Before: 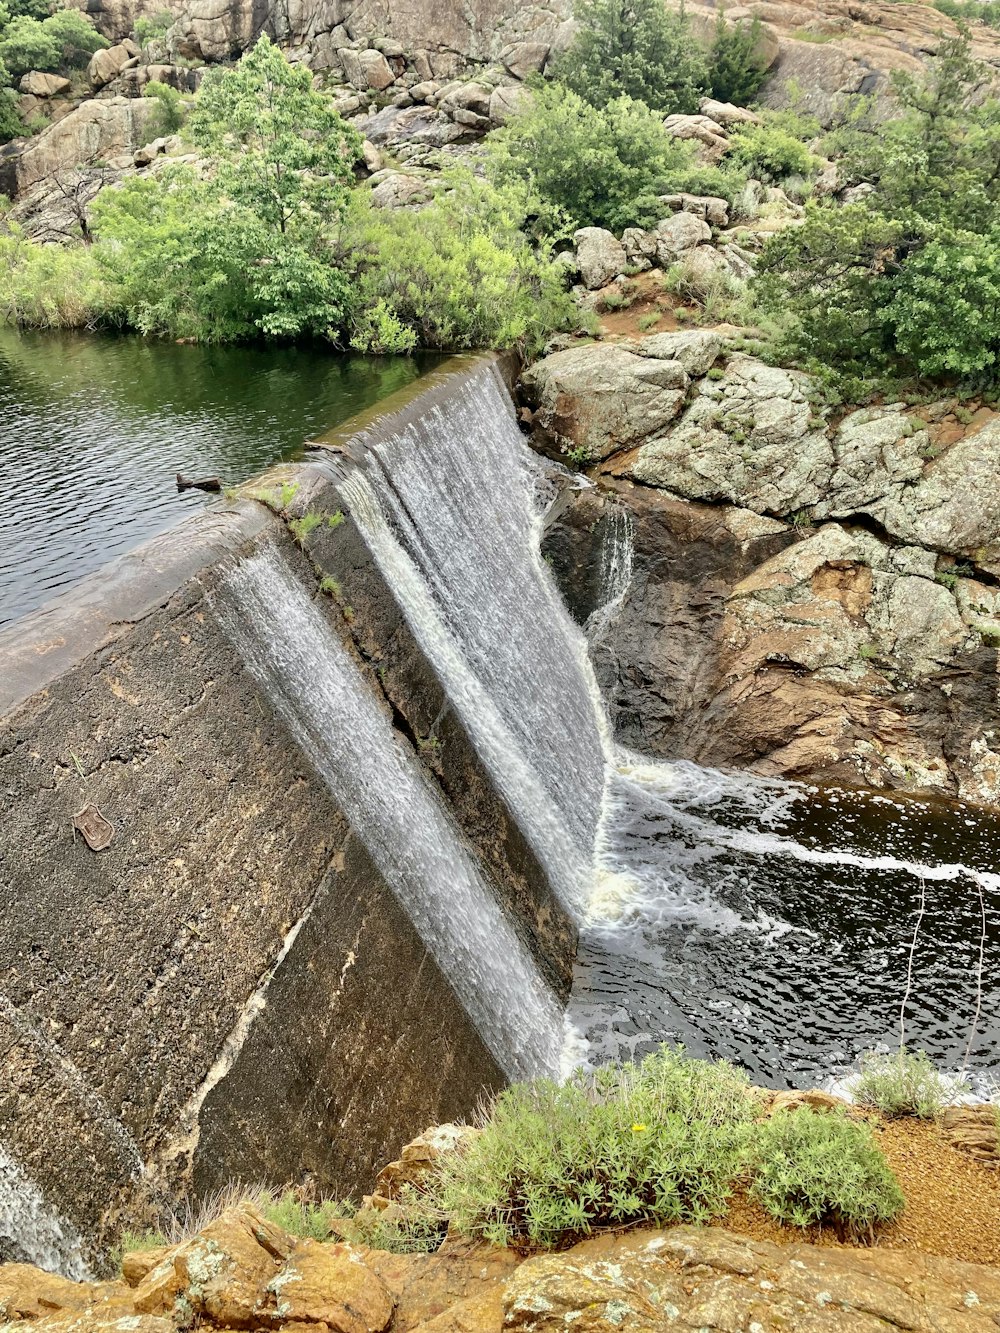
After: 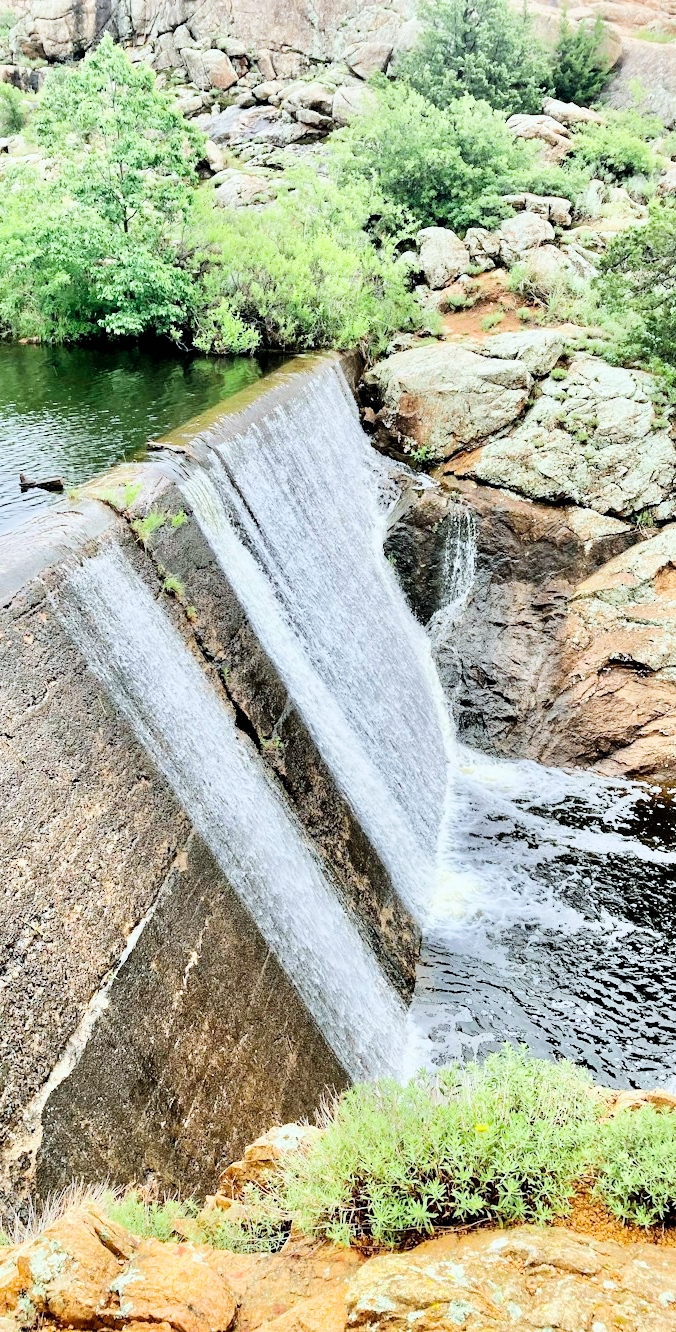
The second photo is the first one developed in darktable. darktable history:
crop and rotate: left 15.762%, right 16.566%
exposure: black level correction 0, exposure 1.107 EV, compensate exposure bias true, compensate highlight preservation false
color calibration: gray › normalize channels true, illuminant custom, x 0.368, y 0.373, temperature 4350.28 K, gamut compression 0.005
filmic rgb: black relative exposure -5.09 EV, white relative exposure 3.97 EV, threshold 2.94 EV, hardness 2.9, contrast 1.298, enable highlight reconstruction true
